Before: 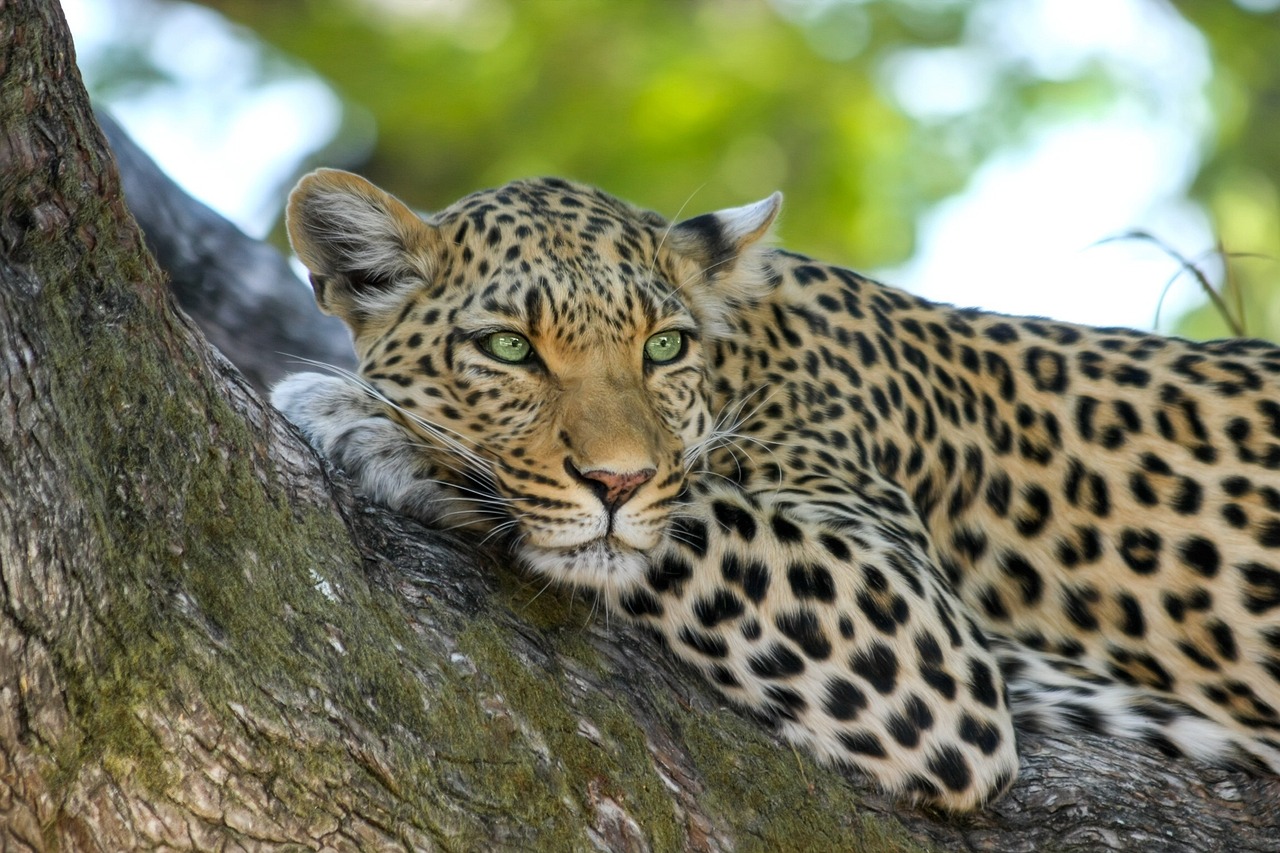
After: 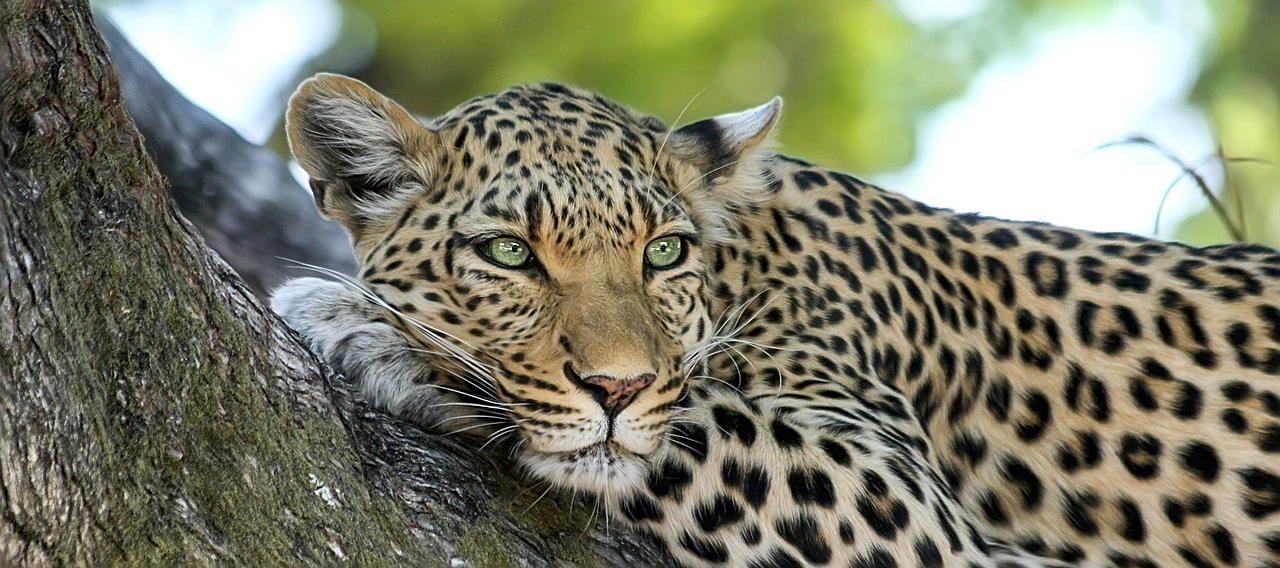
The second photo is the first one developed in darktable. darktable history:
sharpen: amount 0.75
crop: top 11.166%, bottom 22.168%
white balance: emerald 1
color correction: saturation 0.85
contrast brightness saturation: contrast 0.1, brightness 0.02, saturation 0.02
